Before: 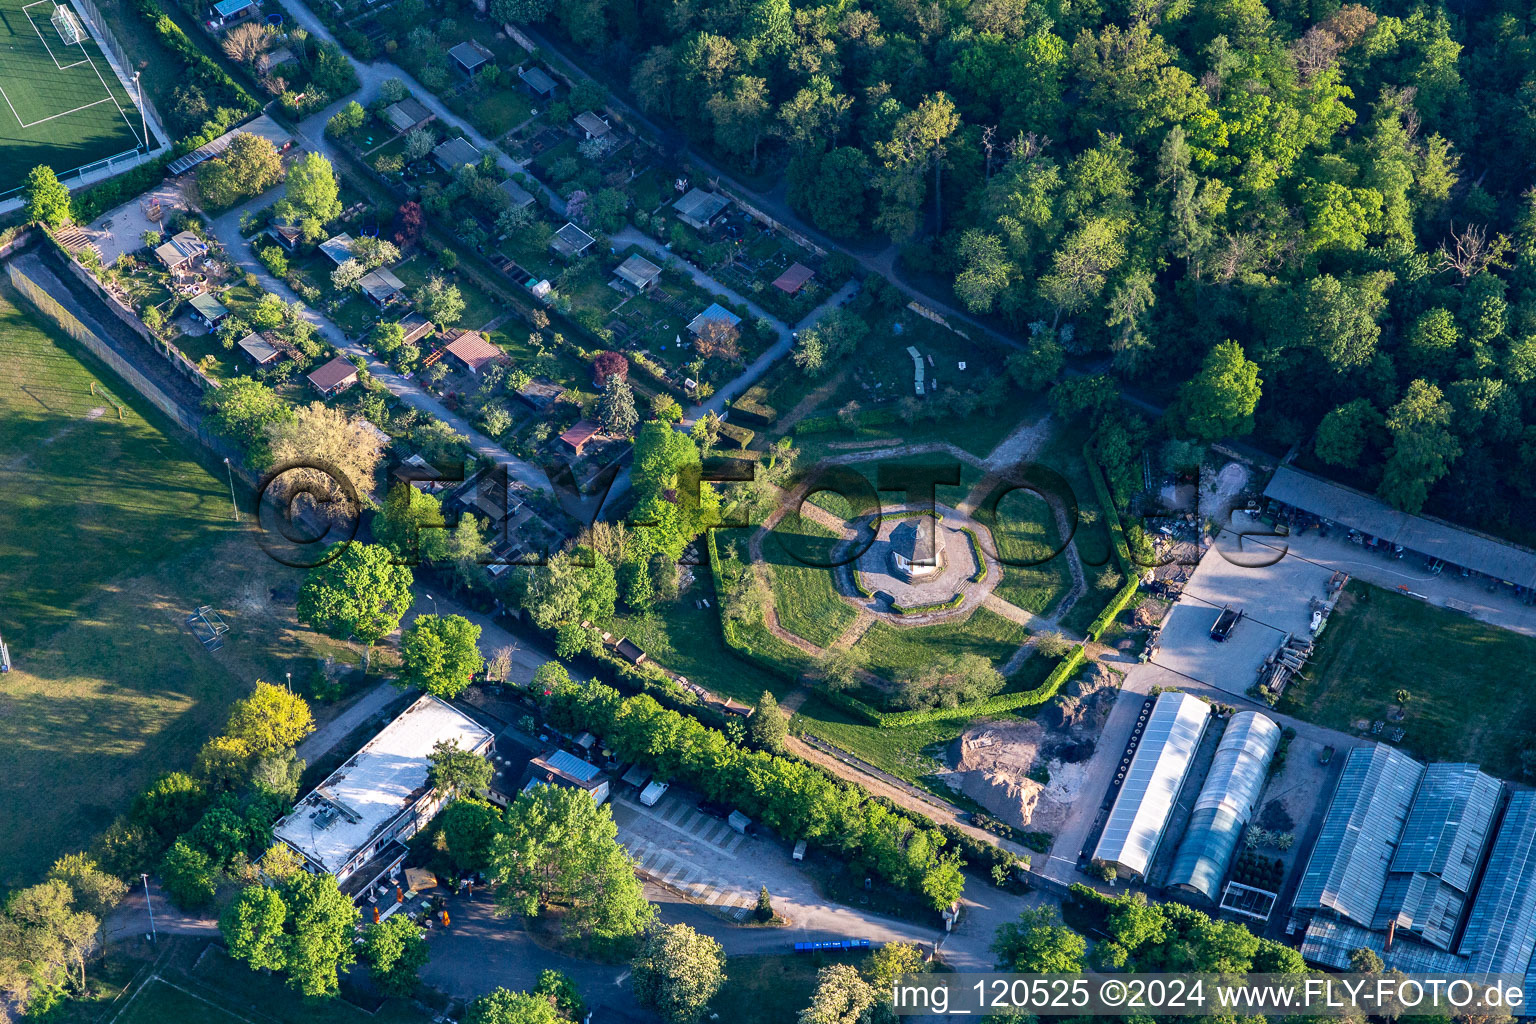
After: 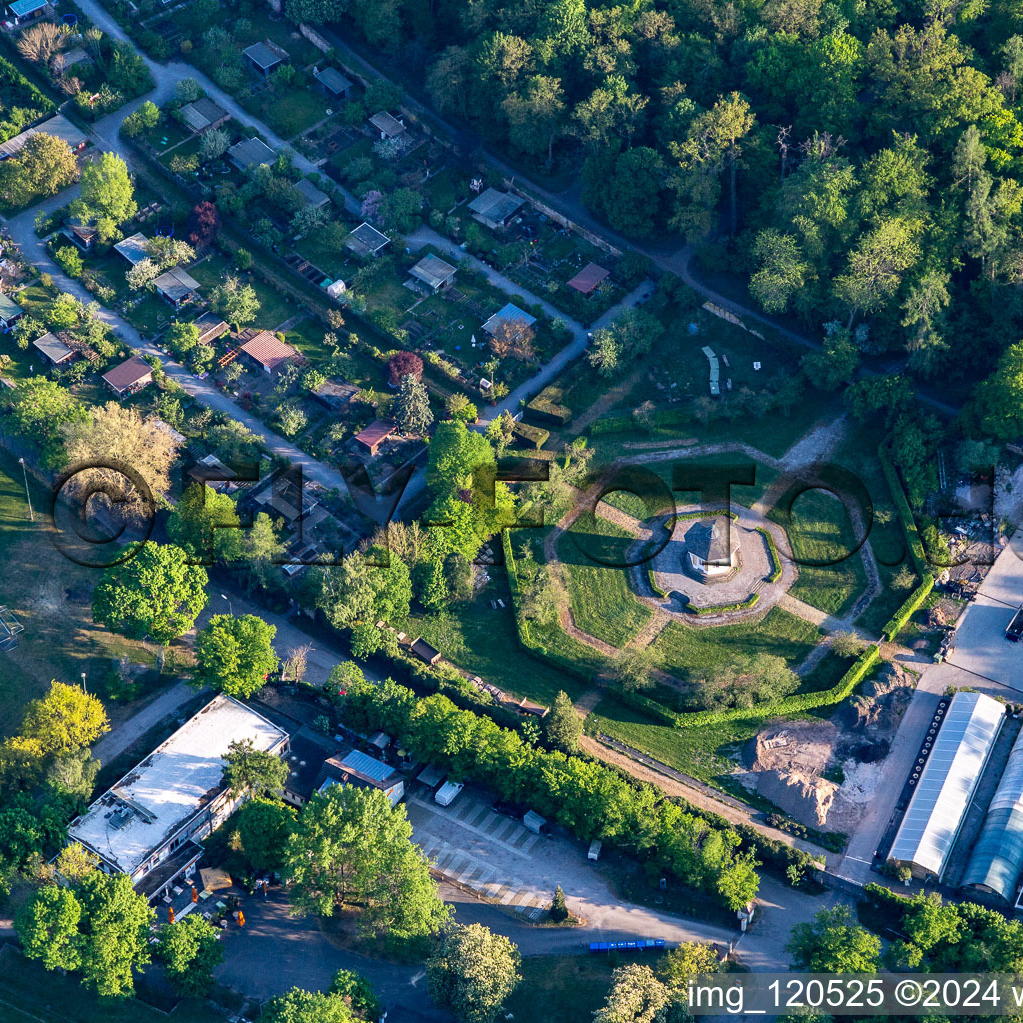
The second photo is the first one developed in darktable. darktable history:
crop and rotate: left 13.35%, right 19.991%
